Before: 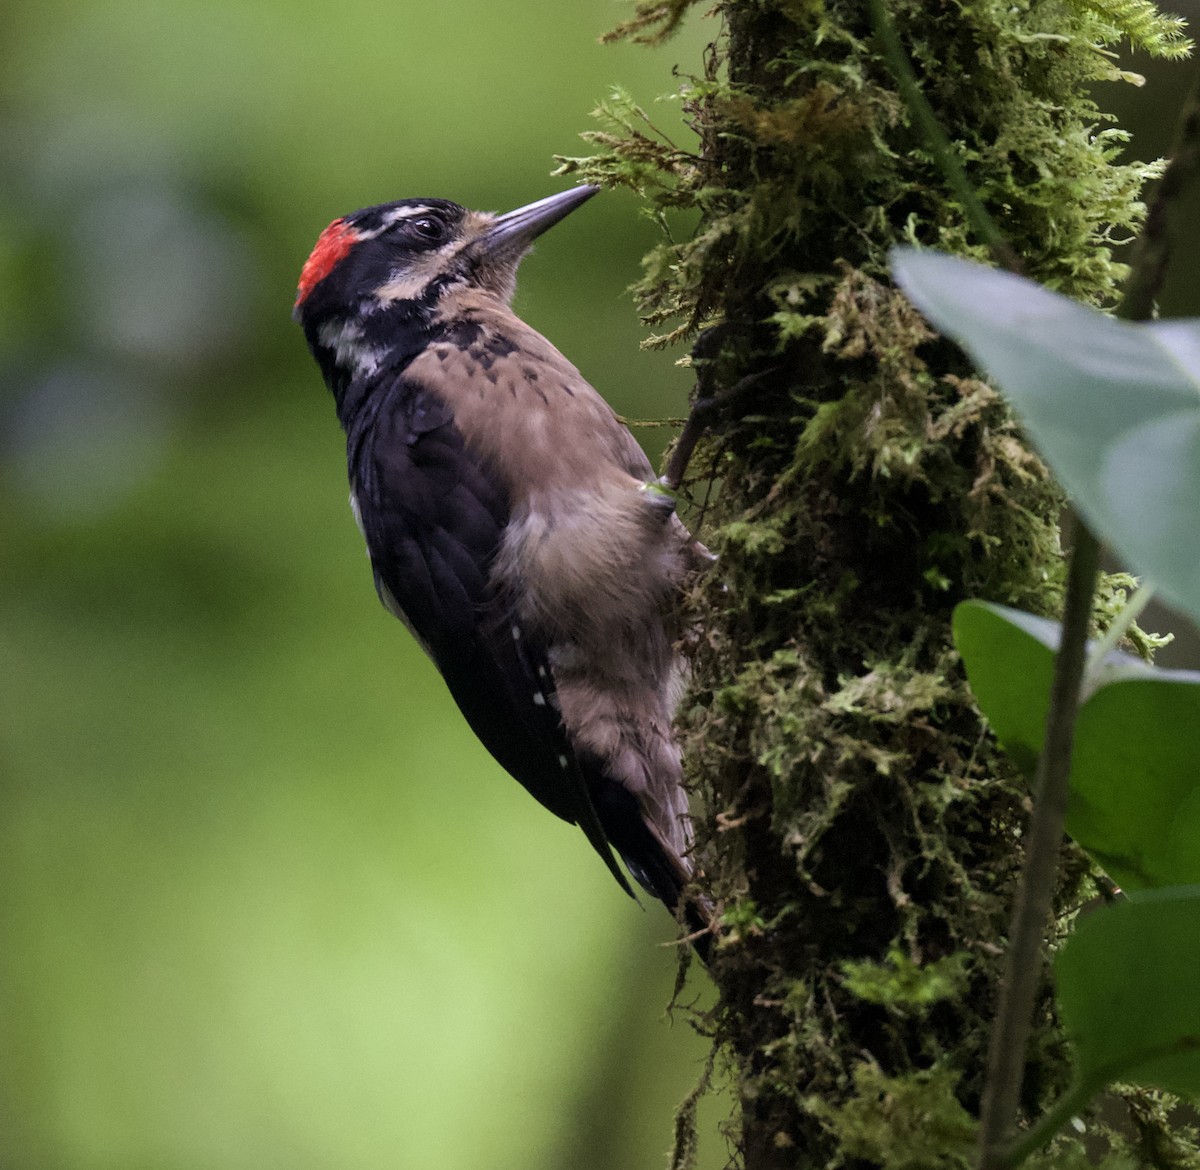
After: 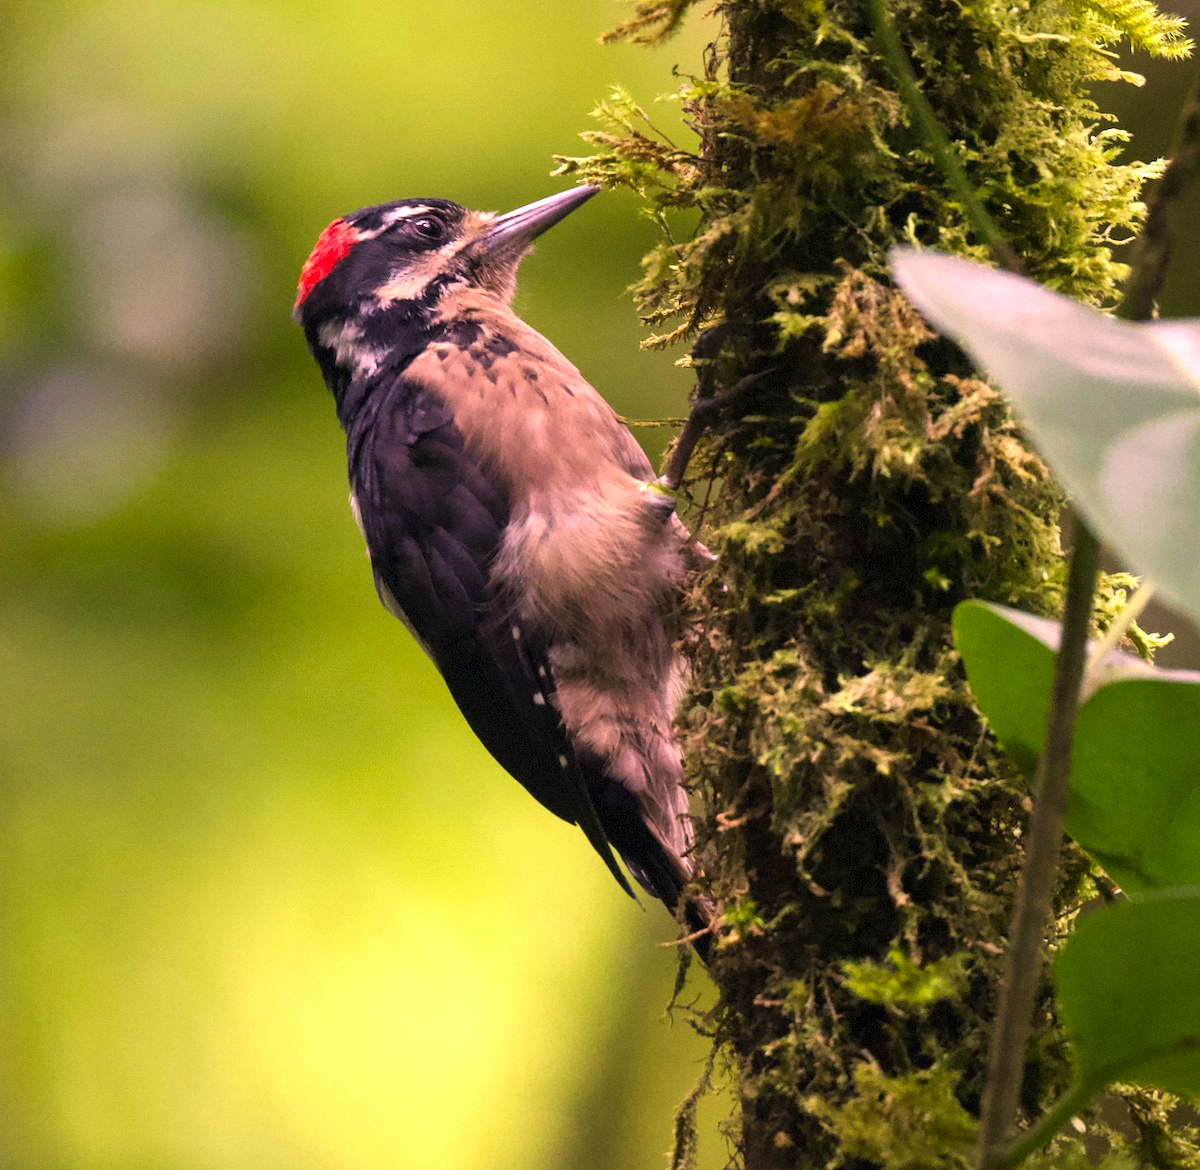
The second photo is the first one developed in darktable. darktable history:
color correction: highlights a* 21.88, highlights b* 22.25
exposure: black level correction -0.001, exposure 0.9 EV, compensate exposure bias true, compensate highlight preservation false
